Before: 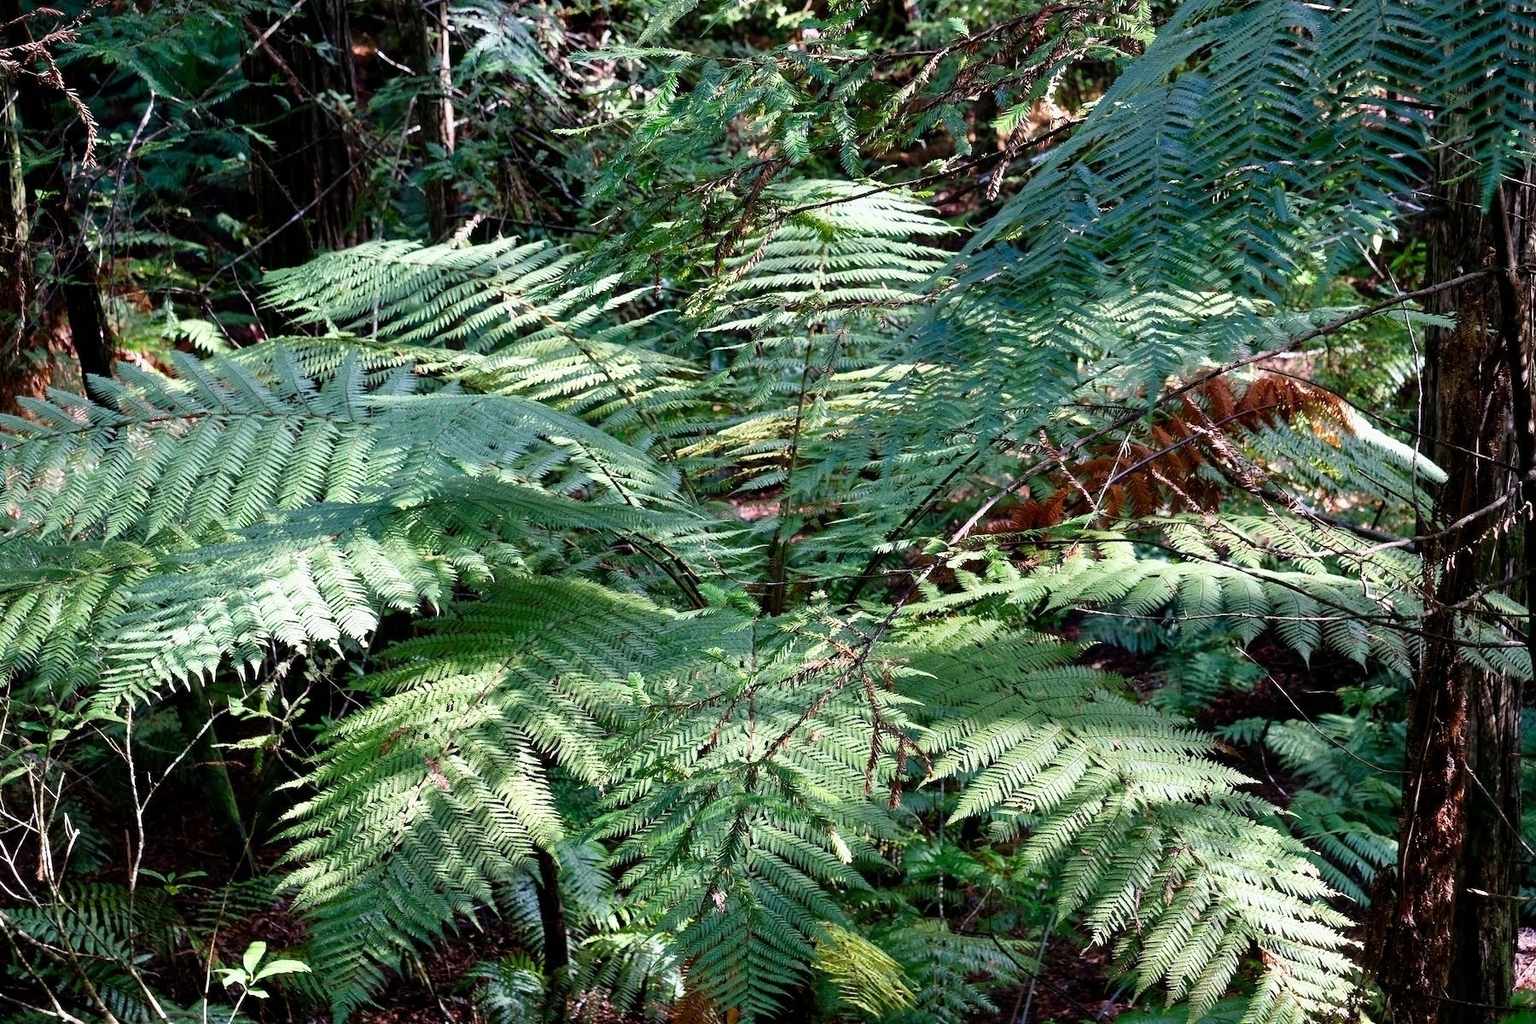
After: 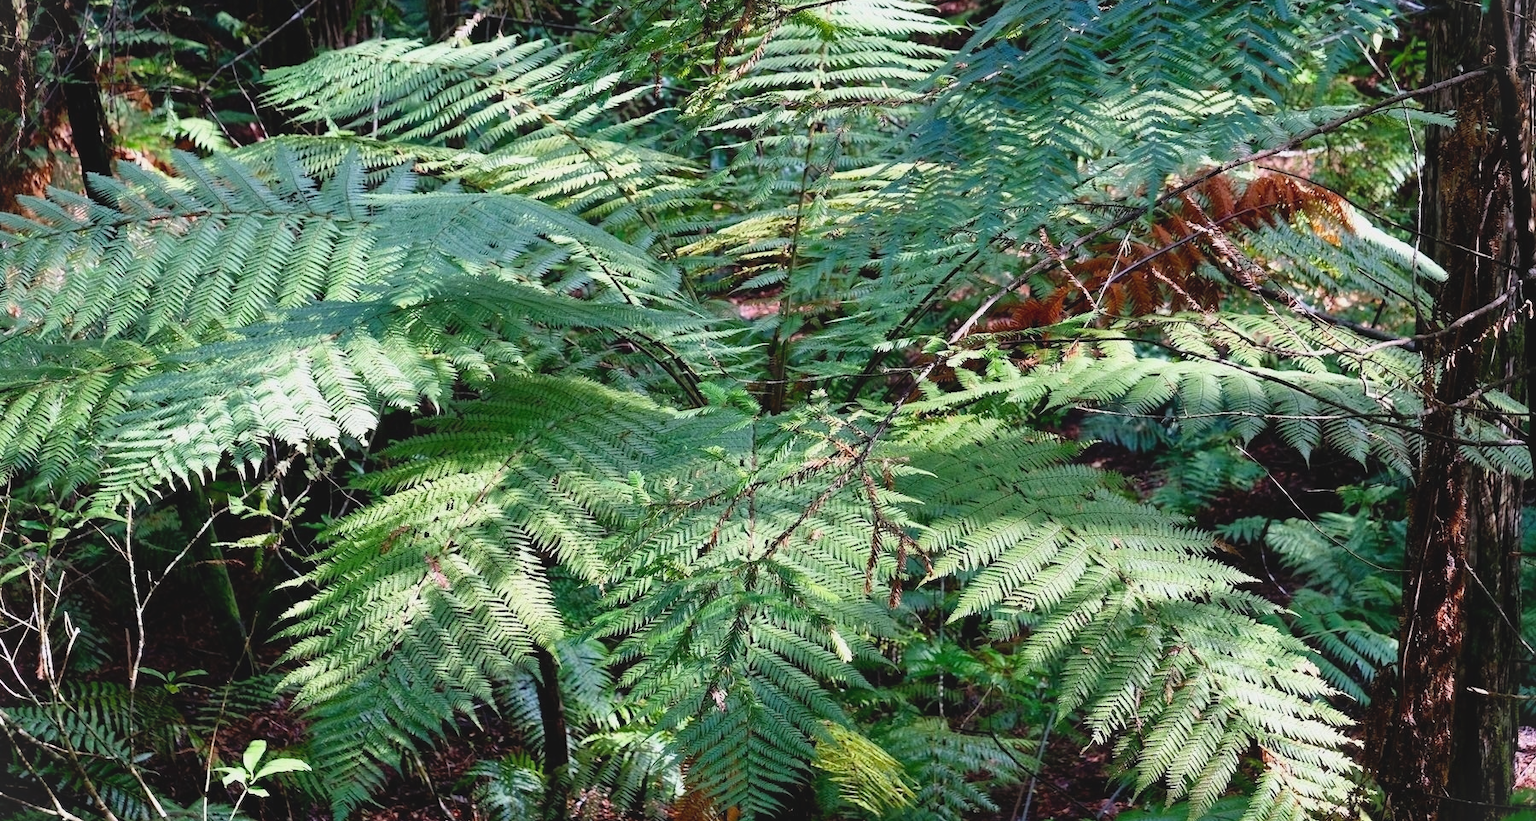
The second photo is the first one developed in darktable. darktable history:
crop and rotate: top 19.671%
tone equalizer: edges refinement/feathering 500, mask exposure compensation -1.57 EV, preserve details no
vignetting: fall-off start 100.69%, brightness 0.04, saturation 0.001
contrast brightness saturation: contrast -0.094, brightness 0.049, saturation 0.084
